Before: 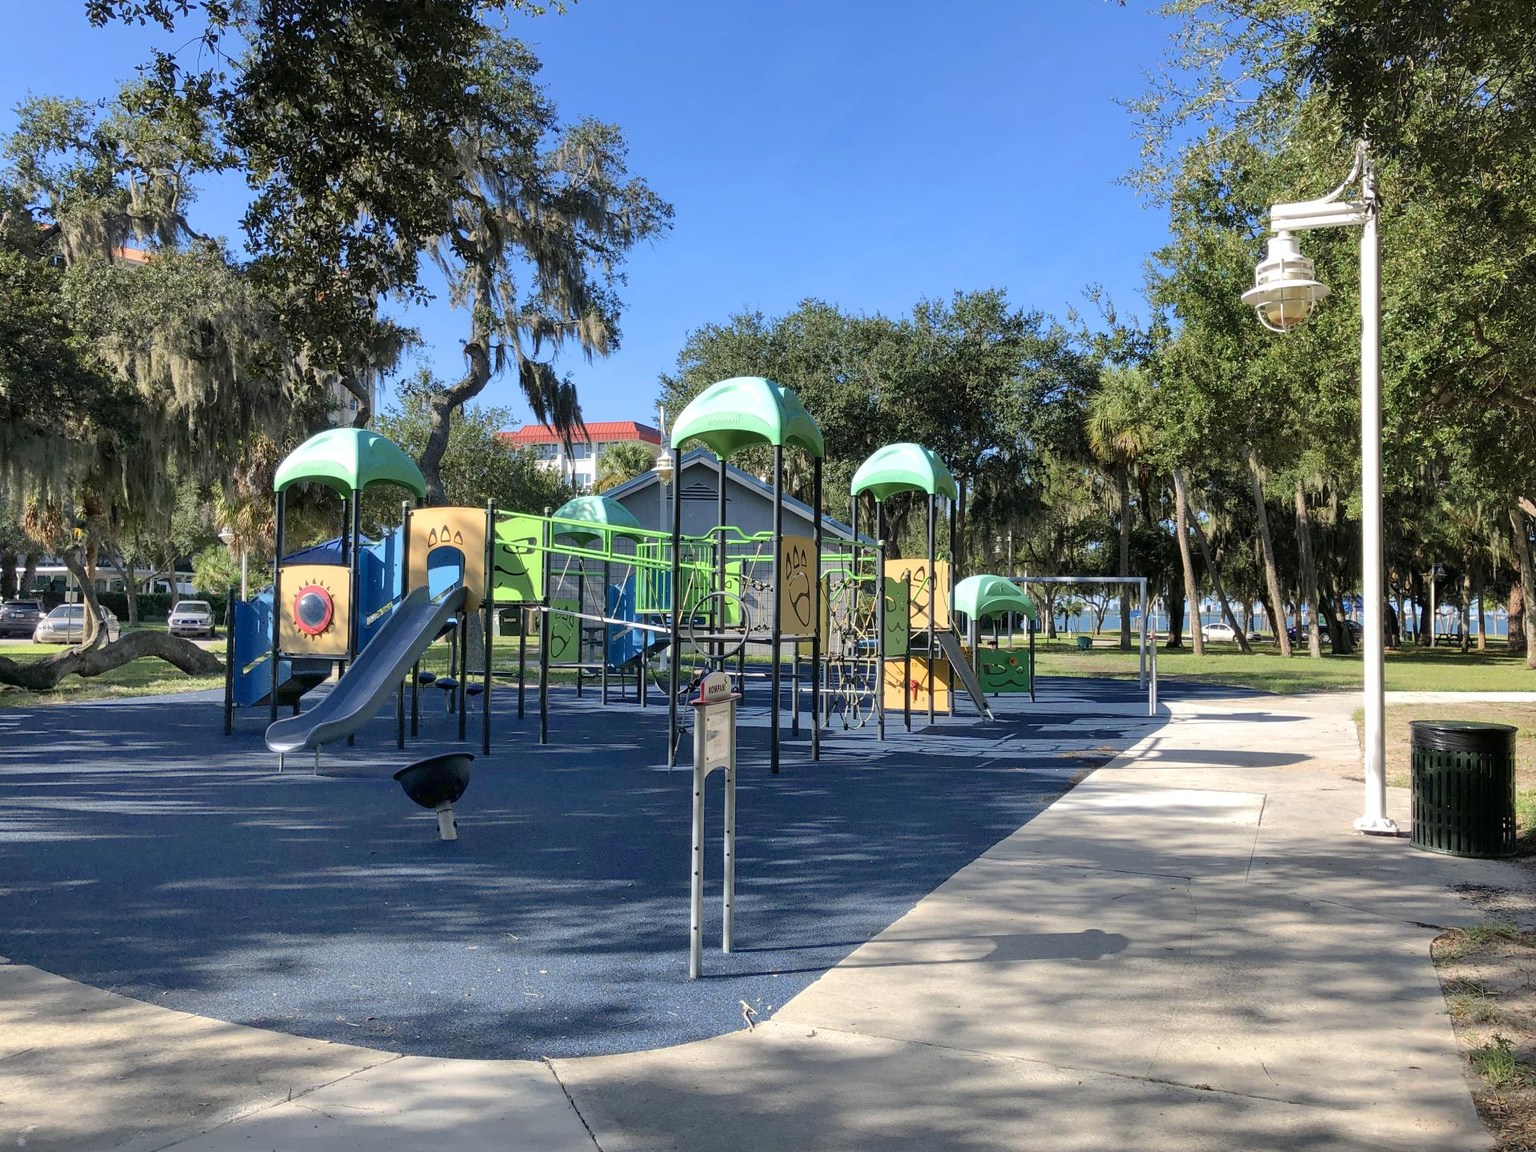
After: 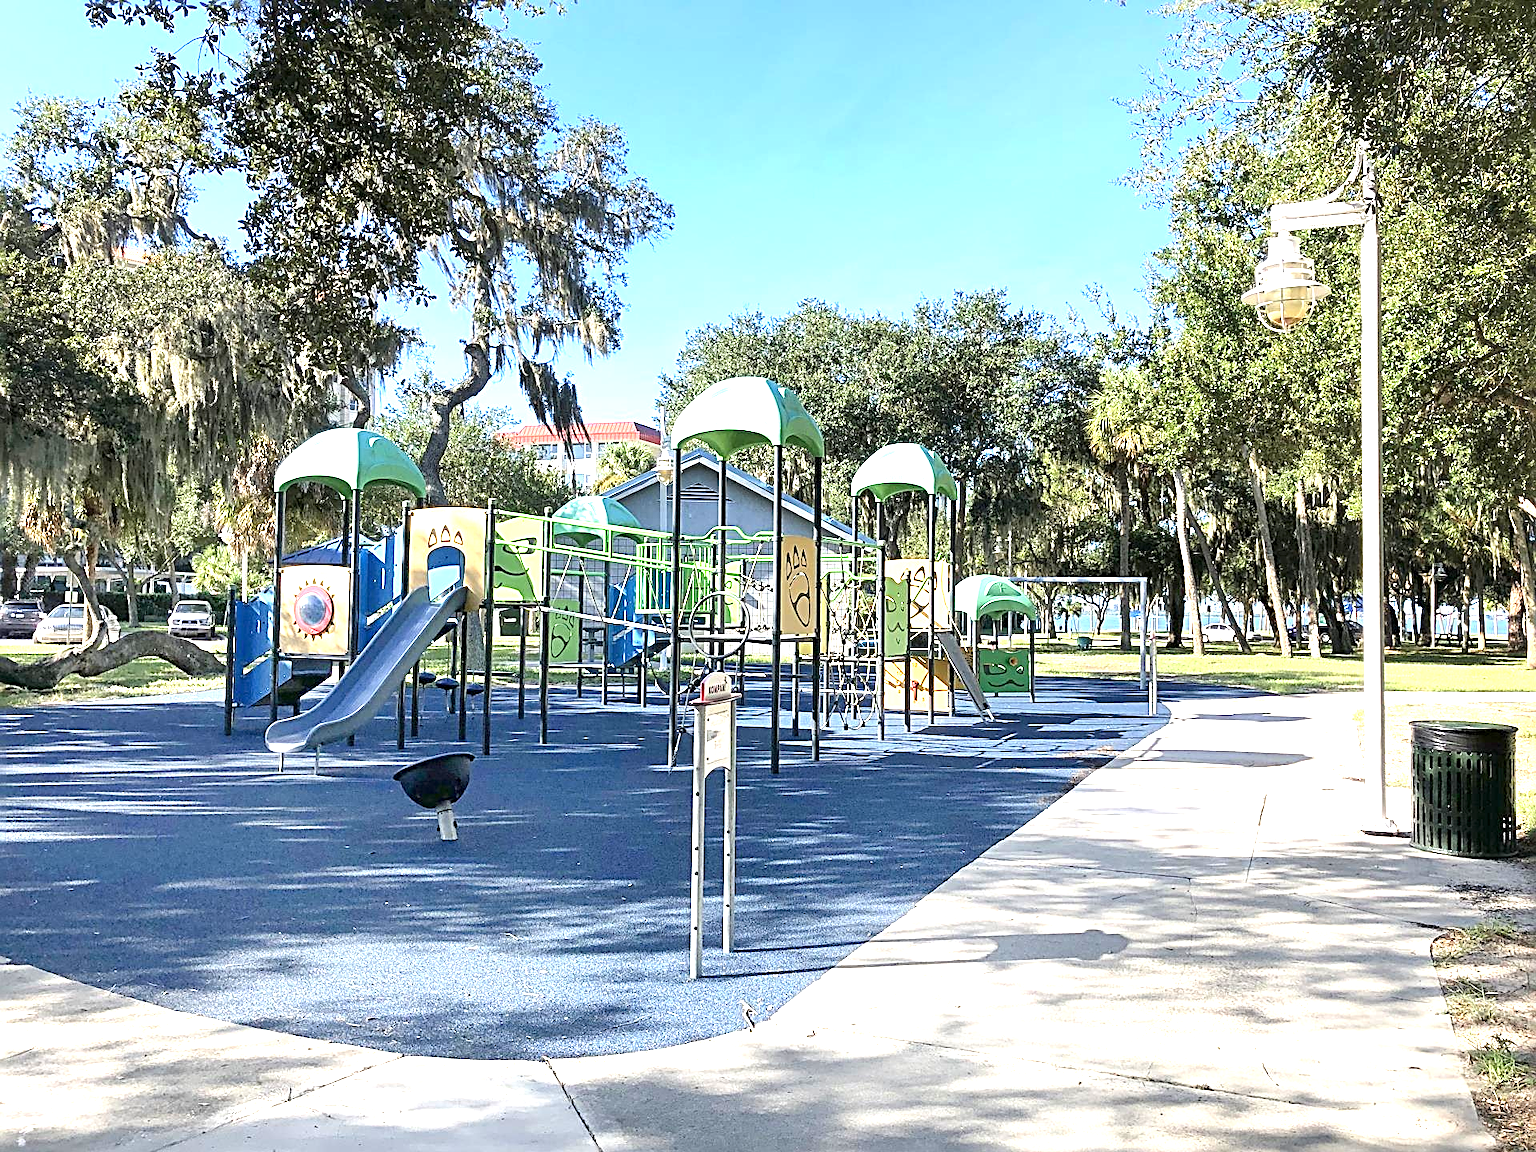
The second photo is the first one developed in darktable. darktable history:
exposure: black level correction 0, exposure 1.47 EV, compensate highlight preservation false
sharpen: radius 3.057, amount 0.774
